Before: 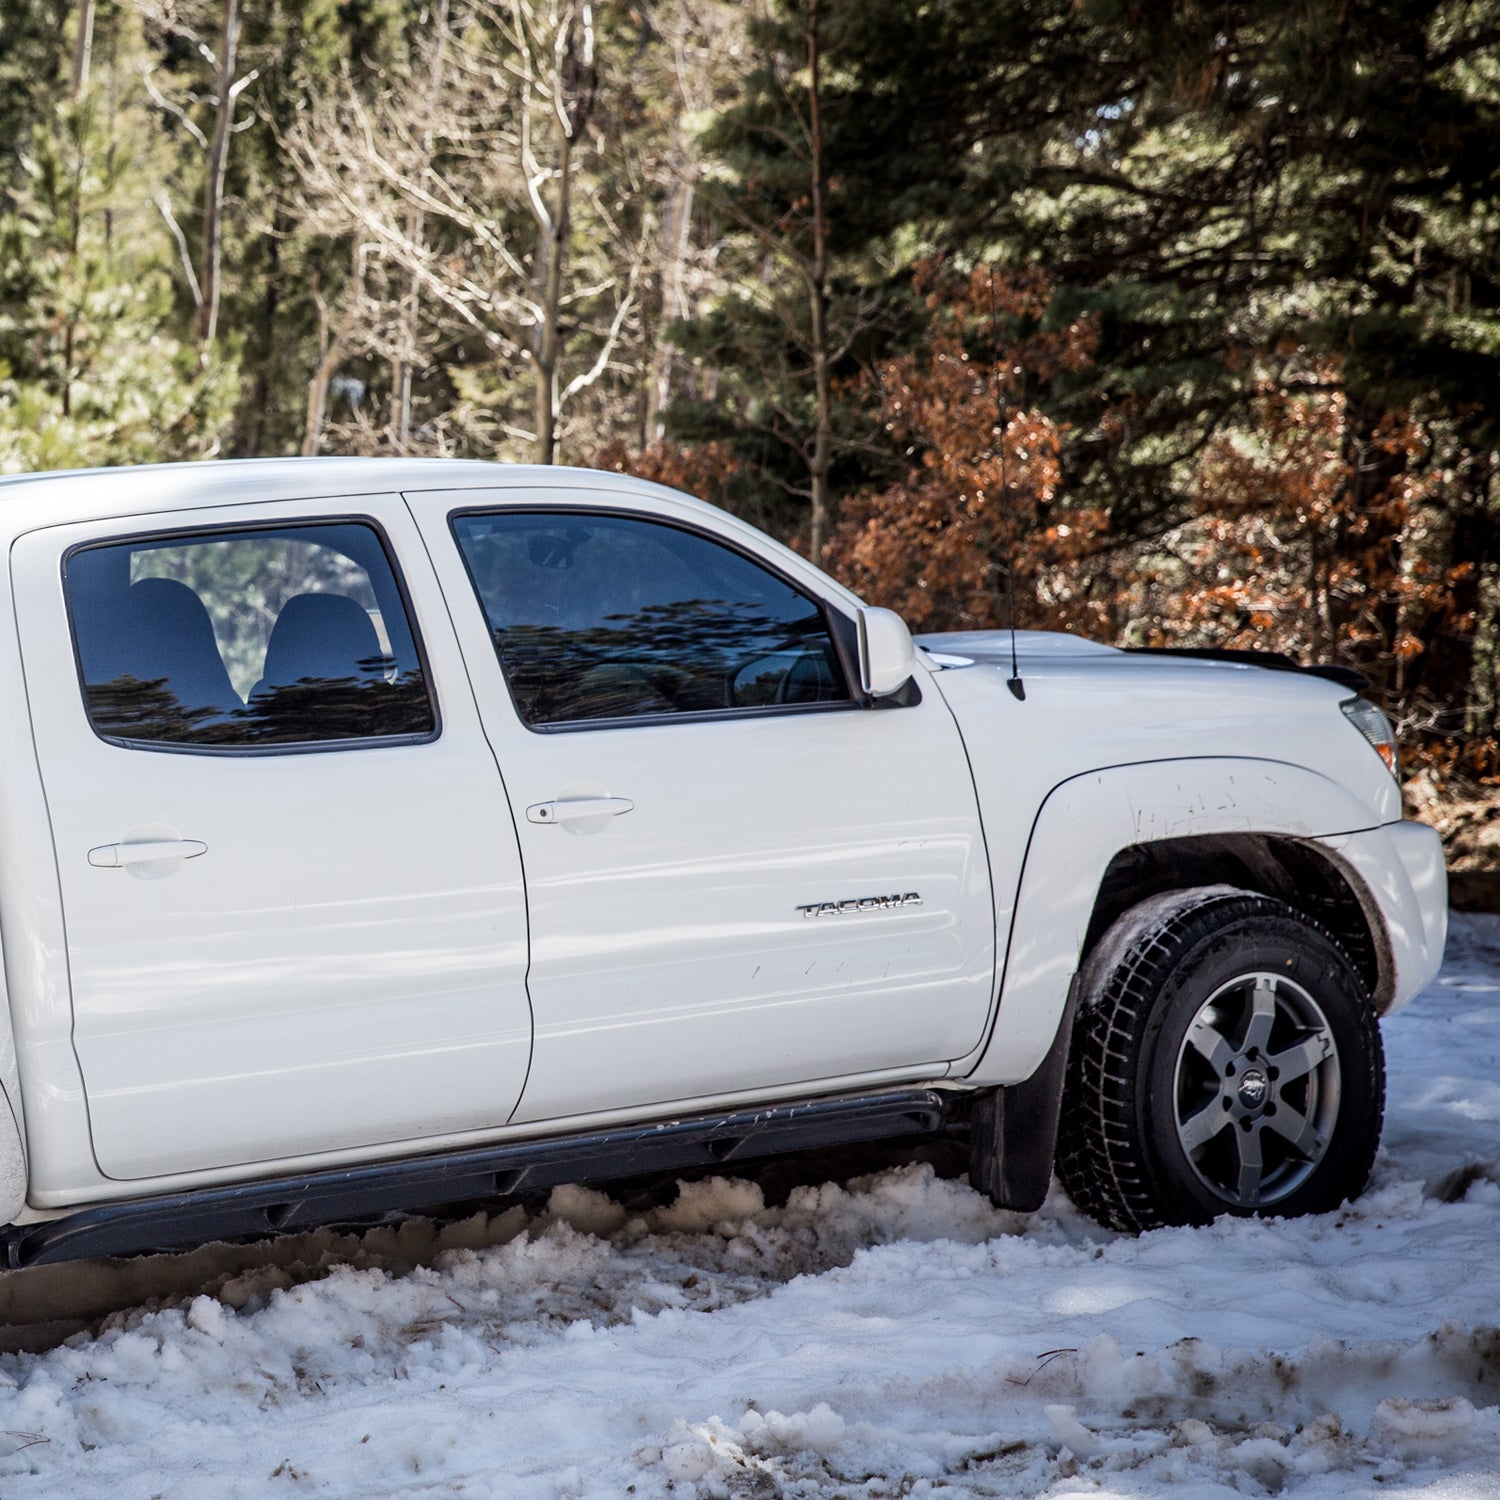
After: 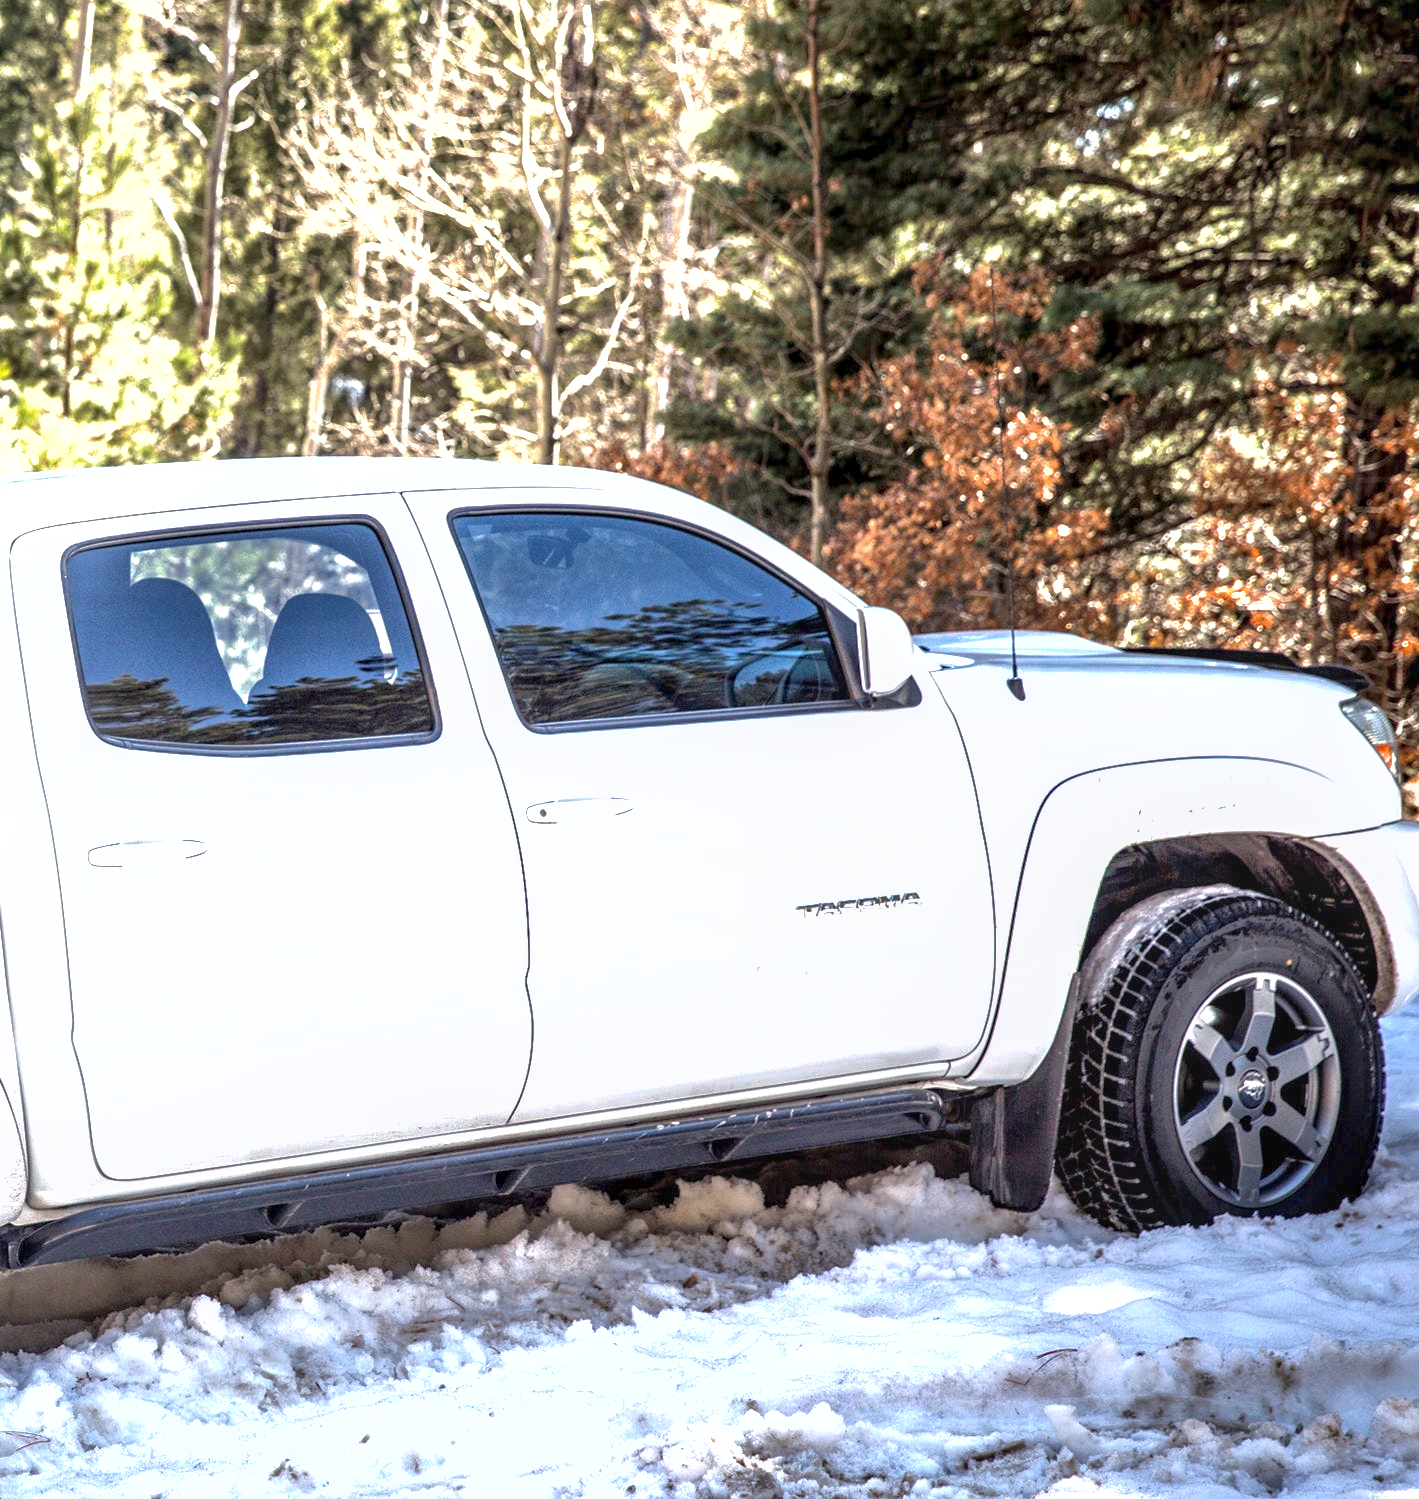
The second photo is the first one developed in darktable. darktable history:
local contrast: on, module defaults
exposure: black level correction 0, exposure 1.294 EV, compensate exposure bias true, compensate highlight preservation false
shadows and highlights: on, module defaults
crop and rotate: right 5.378%
